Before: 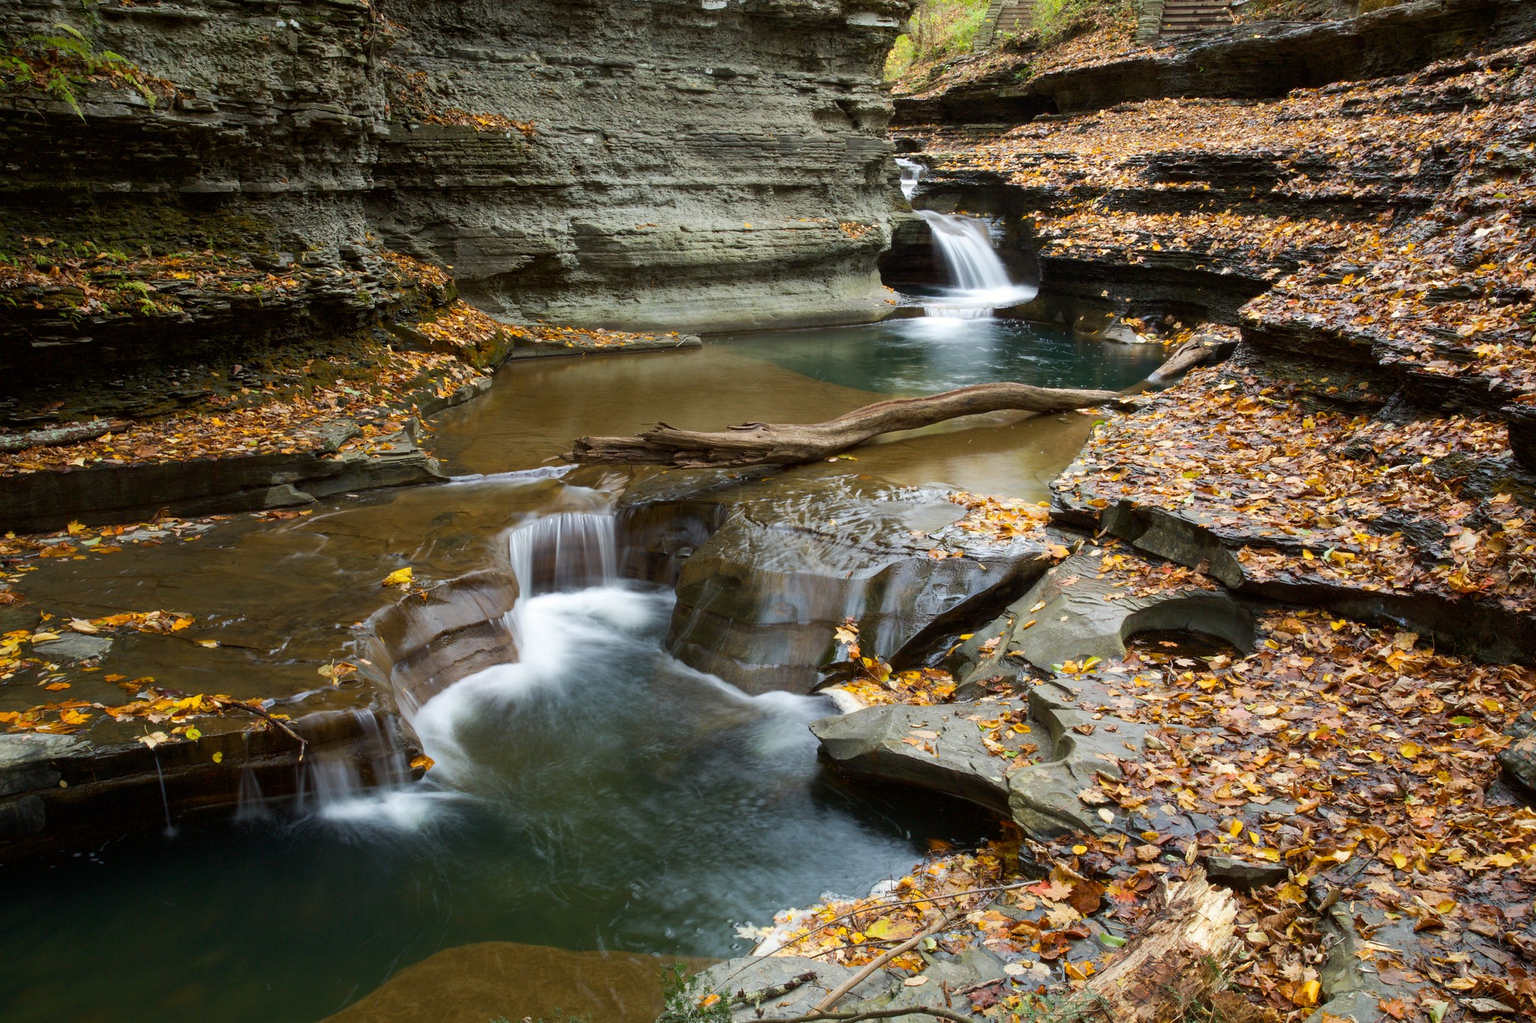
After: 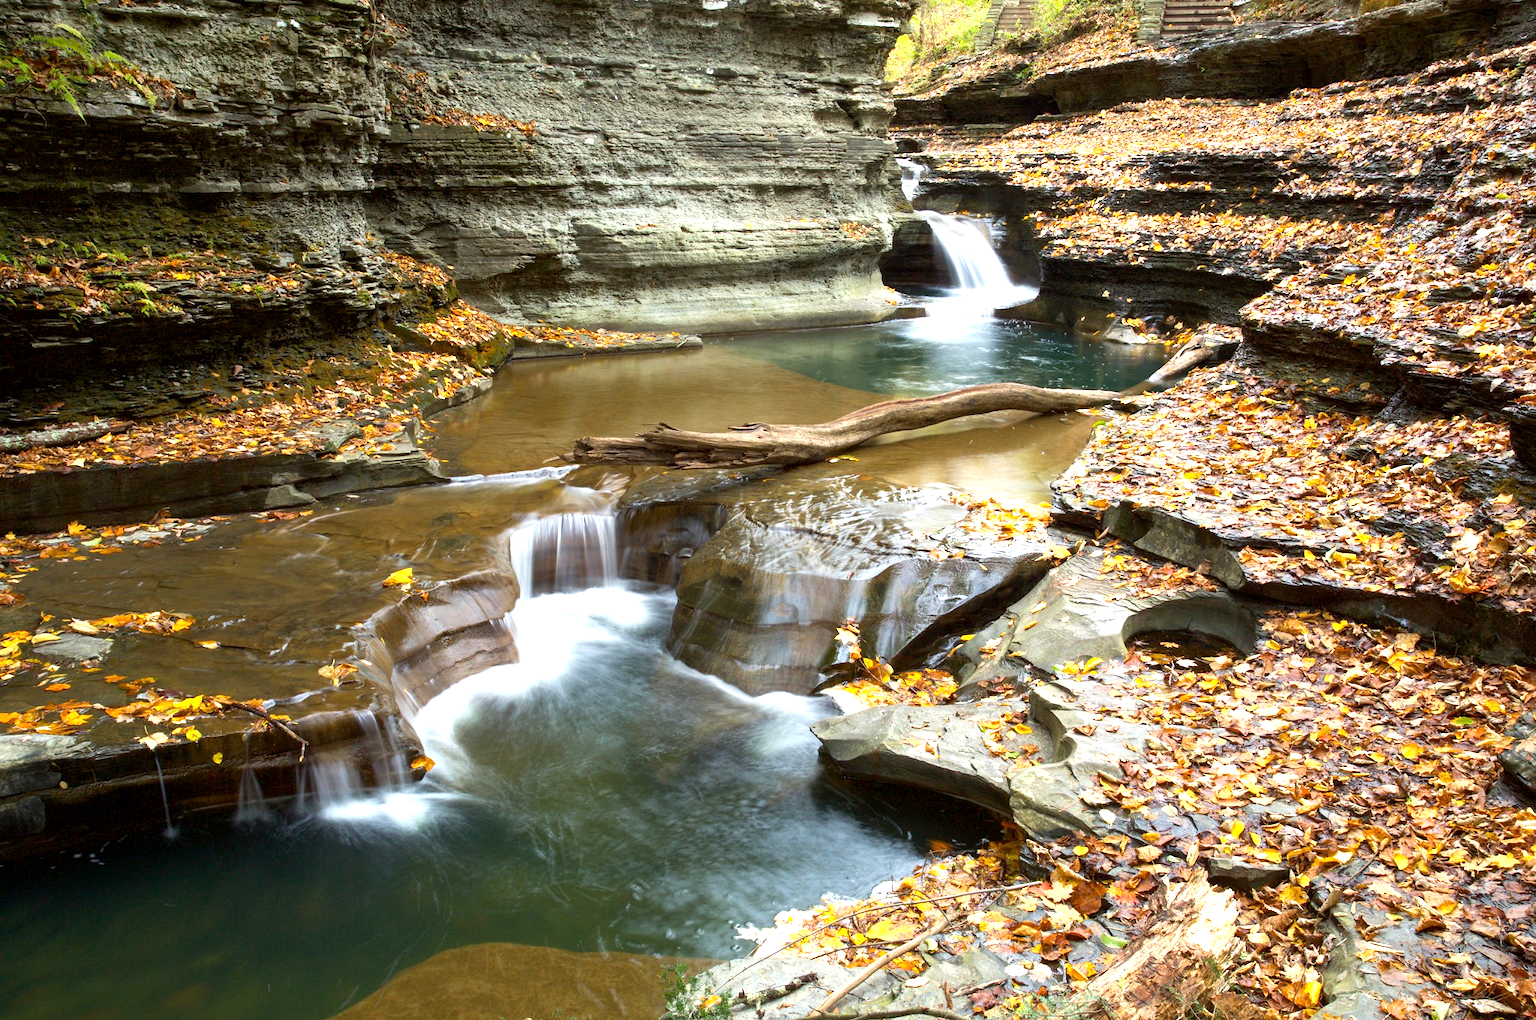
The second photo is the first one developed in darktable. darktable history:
crop: top 0.05%, bottom 0.098%
exposure: black level correction 0.001, exposure 1.05 EV, compensate exposure bias true, compensate highlight preservation false
